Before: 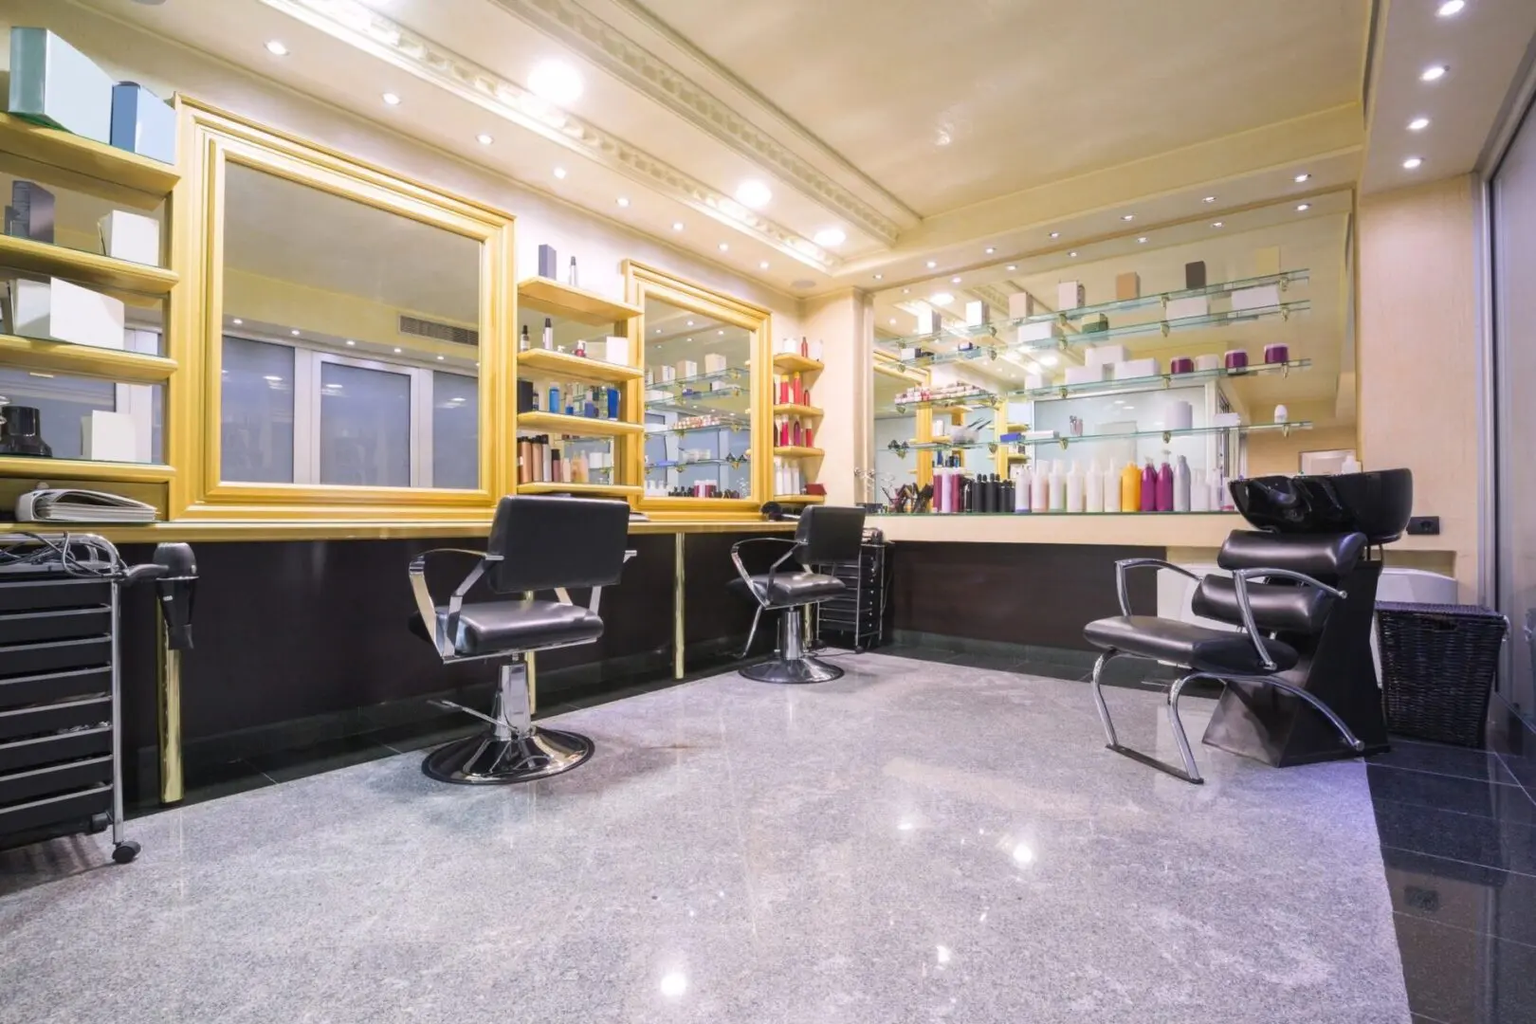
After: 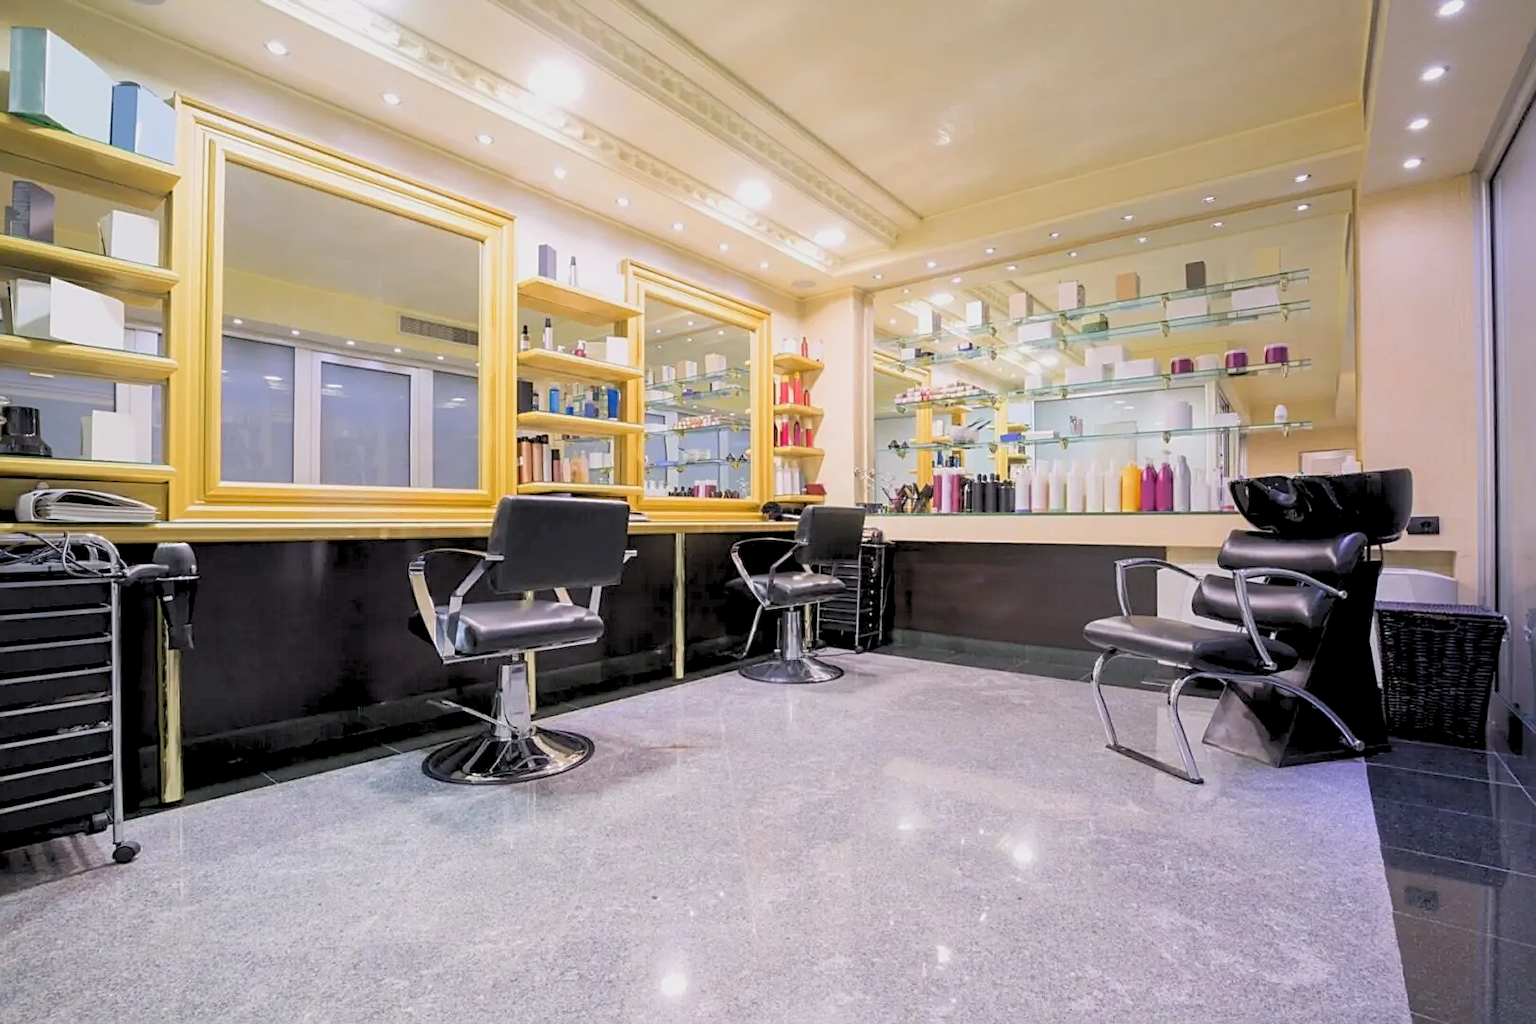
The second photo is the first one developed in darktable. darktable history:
rgb levels: preserve colors sum RGB, levels [[0.038, 0.433, 0.934], [0, 0.5, 1], [0, 0.5, 1]]
sharpen: on, module defaults
